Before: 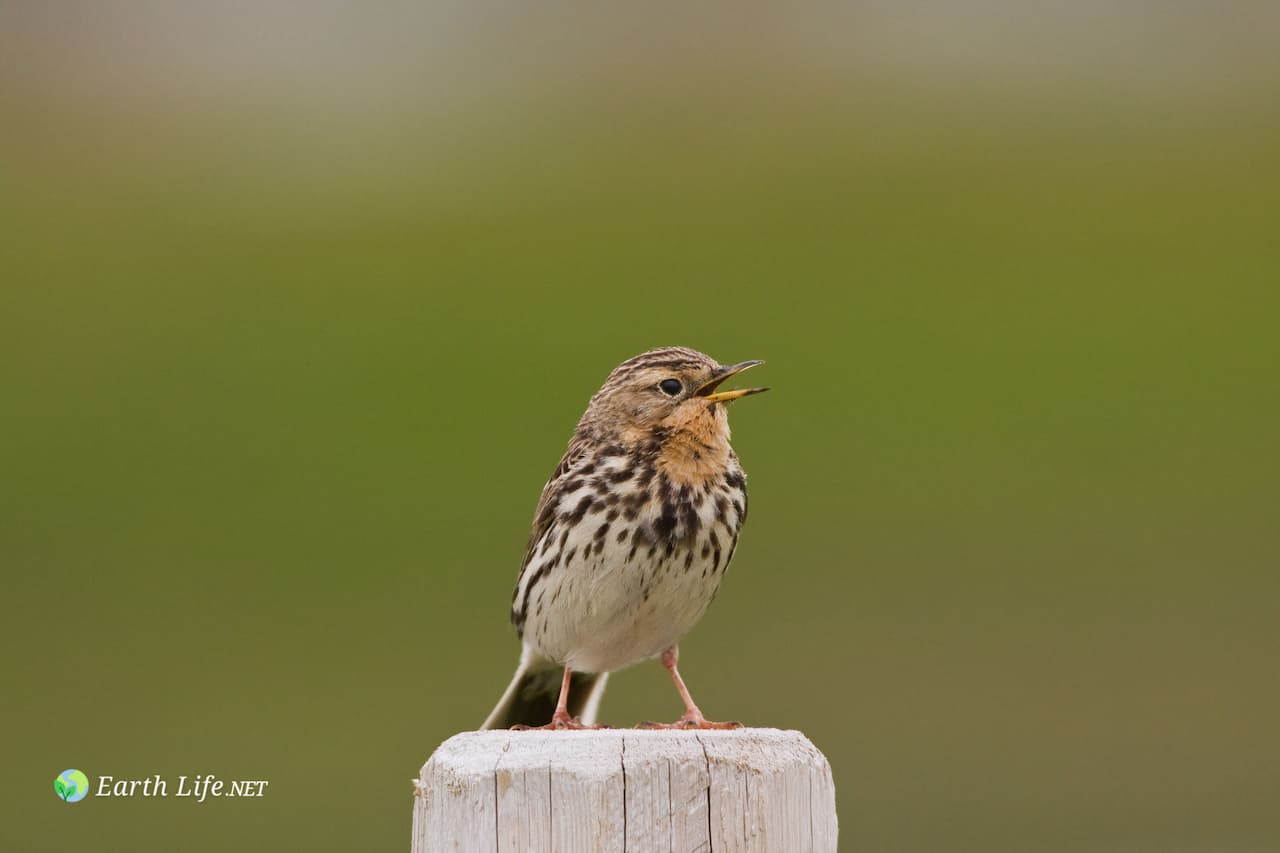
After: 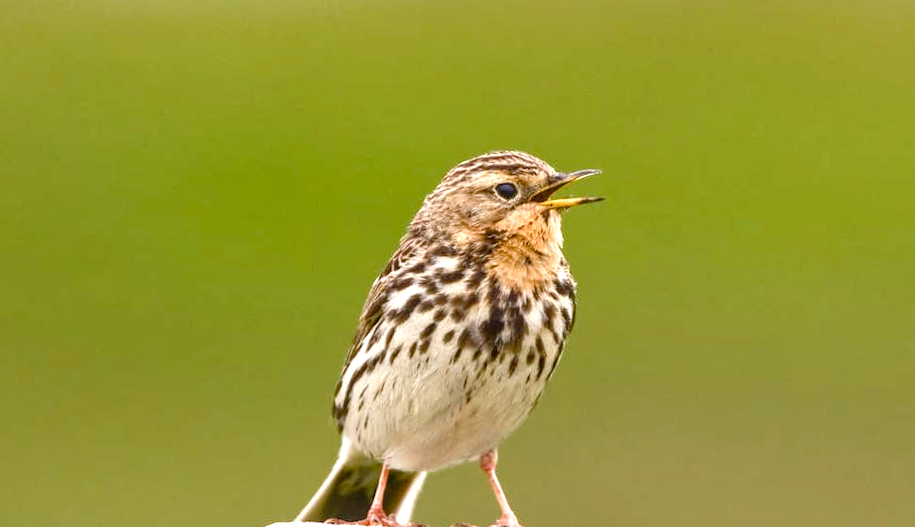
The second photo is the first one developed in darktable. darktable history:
tone equalizer: on, module defaults
local contrast: highlights 53%, shadows 52%, detail 130%, midtone range 0.445
exposure: black level correction 0, exposure 0.948 EV, compensate highlight preservation false
color balance rgb: perceptual saturation grading › global saturation 20%, perceptual saturation grading › highlights -24.901%, perceptual saturation grading › shadows 49.979%
crop and rotate: angle -3.55°, left 9.731%, top 20.779%, right 12.235%, bottom 11.817%
